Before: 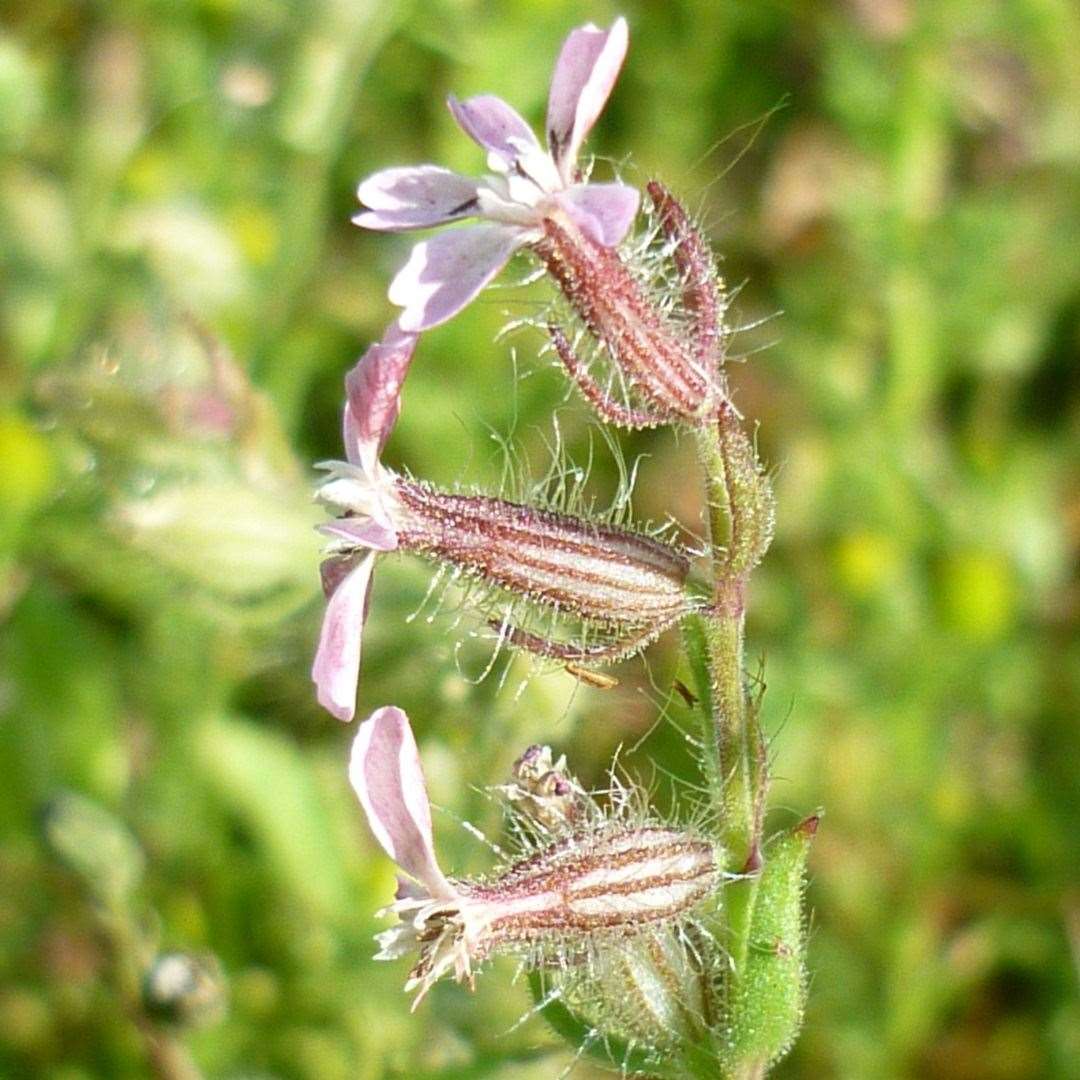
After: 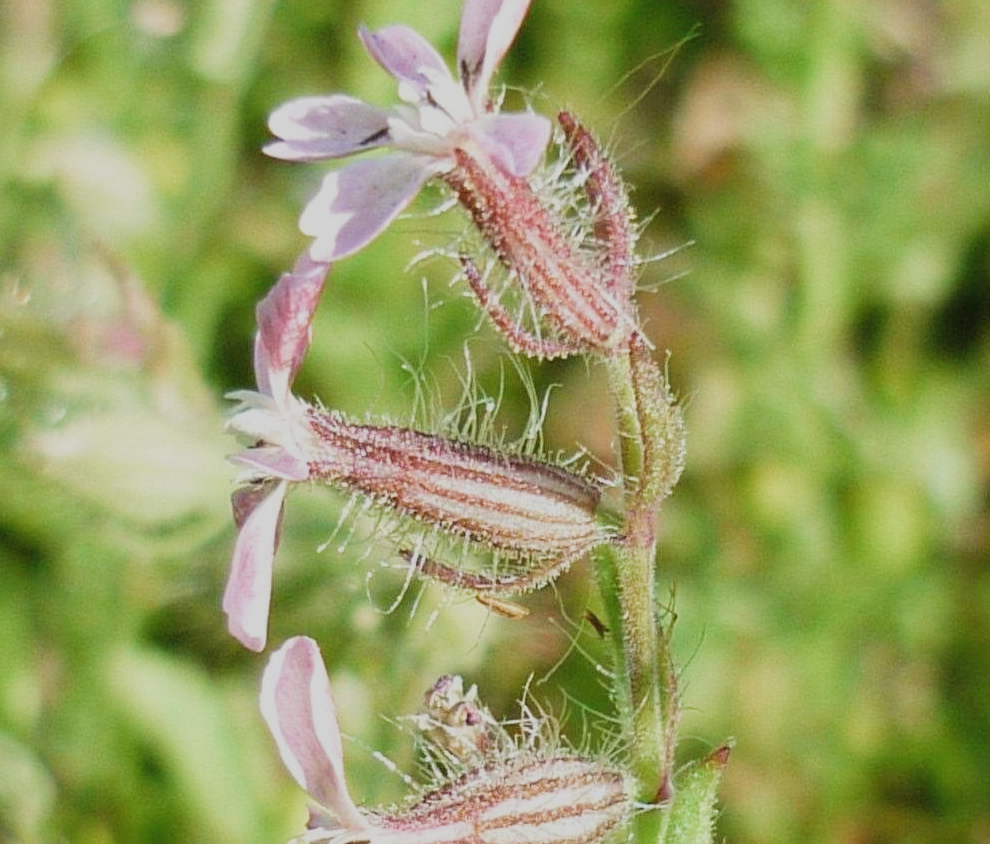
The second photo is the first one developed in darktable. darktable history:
crop: left 8.332%, top 6.535%, bottom 15.292%
filmic rgb: black relative exposure -8 EV, white relative exposure 3.87 EV, threshold 3 EV, hardness 4.29, color science v5 (2021), contrast in shadows safe, contrast in highlights safe, enable highlight reconstruction true
